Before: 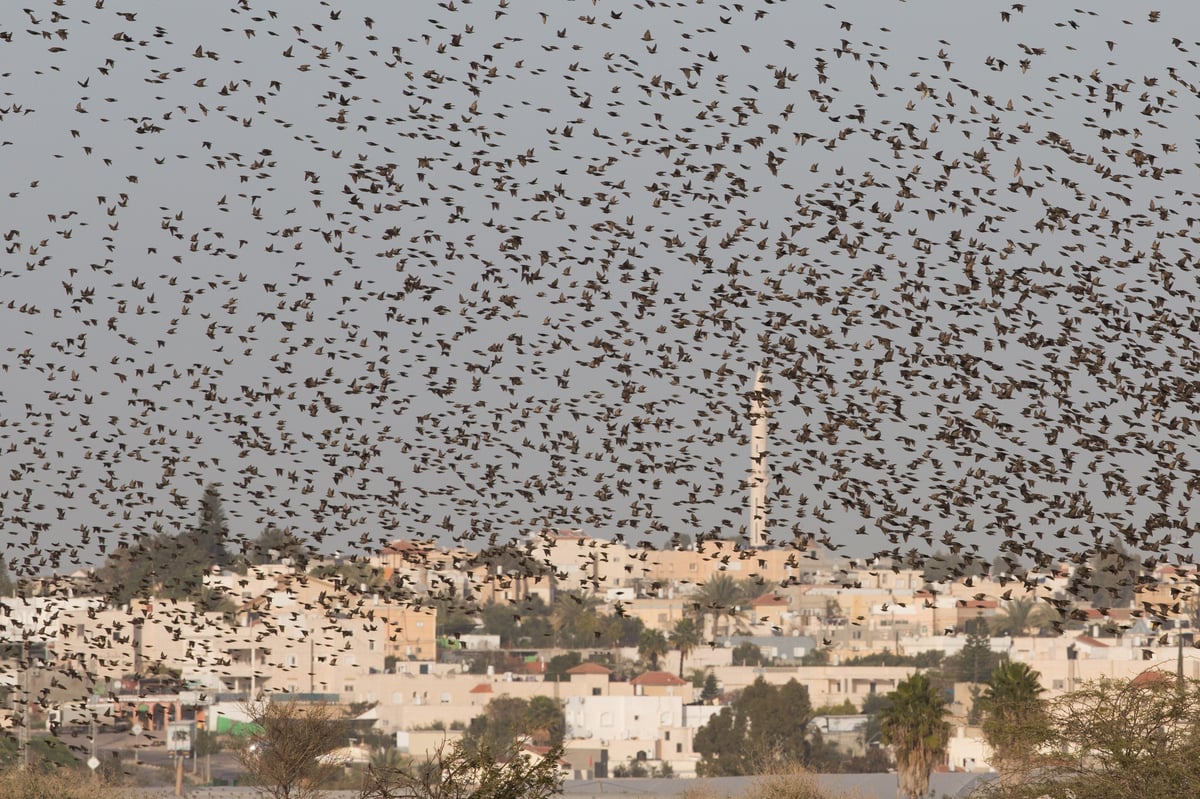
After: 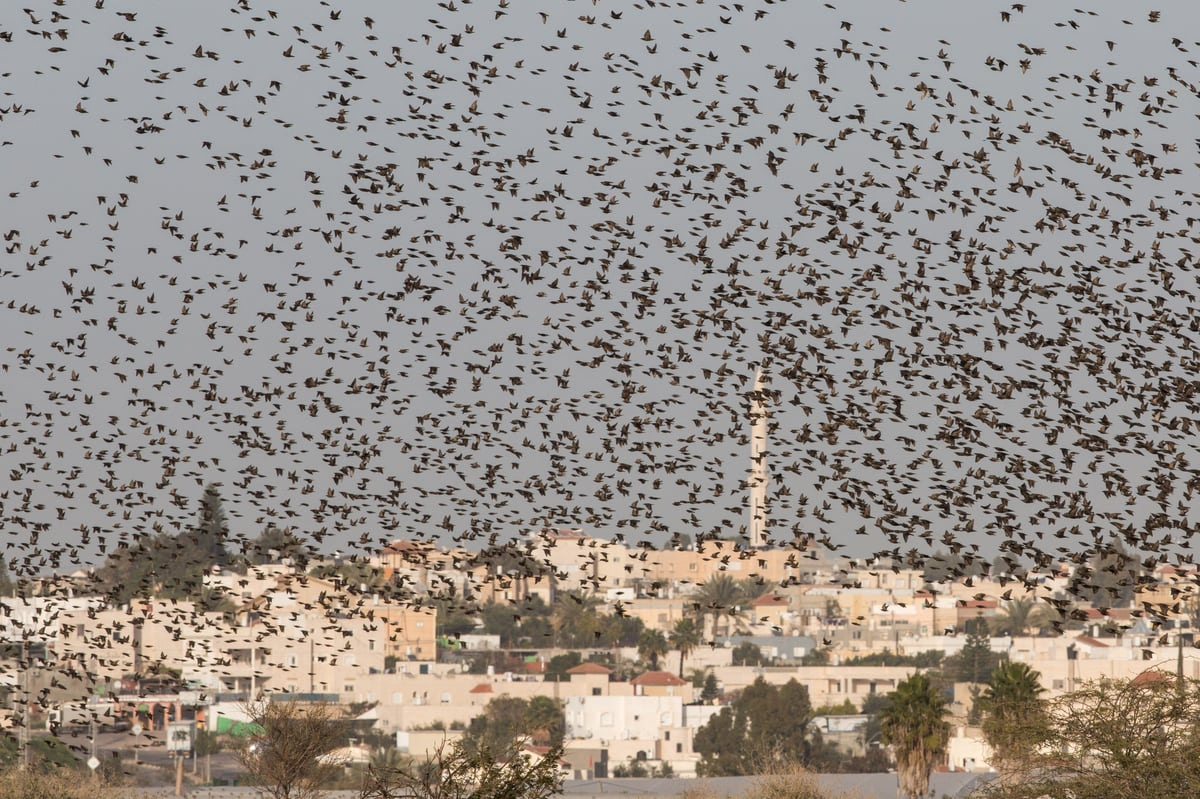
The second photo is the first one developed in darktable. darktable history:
exposure: black level correction 0.001, exposure 0.014 EV, compensate highlight preservation false
local contrast: on, module defaults
